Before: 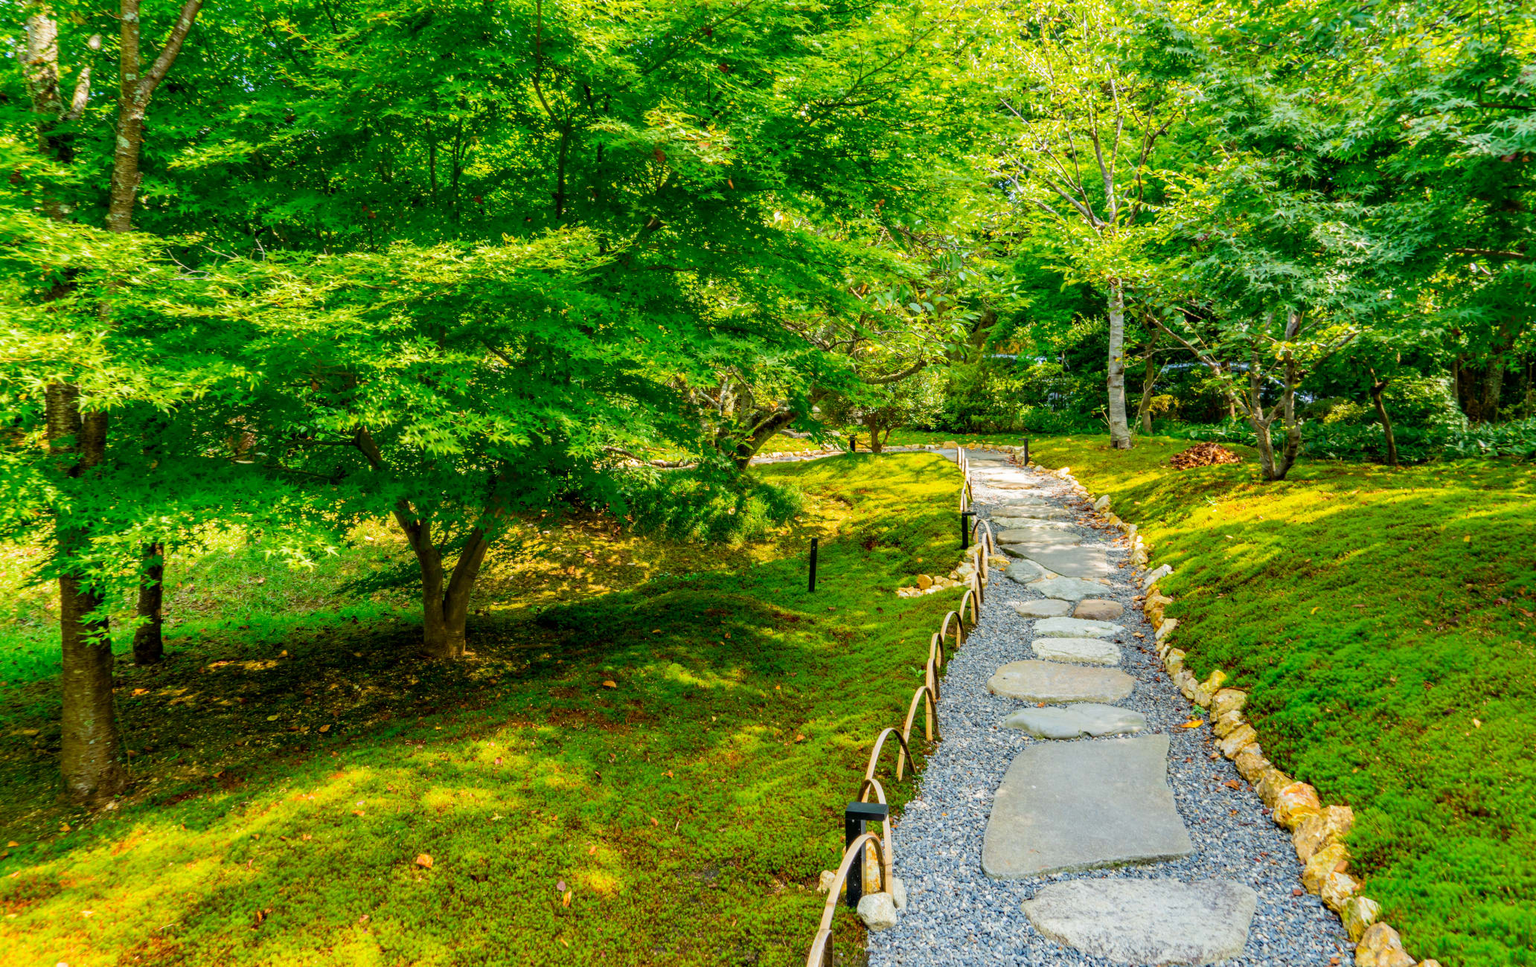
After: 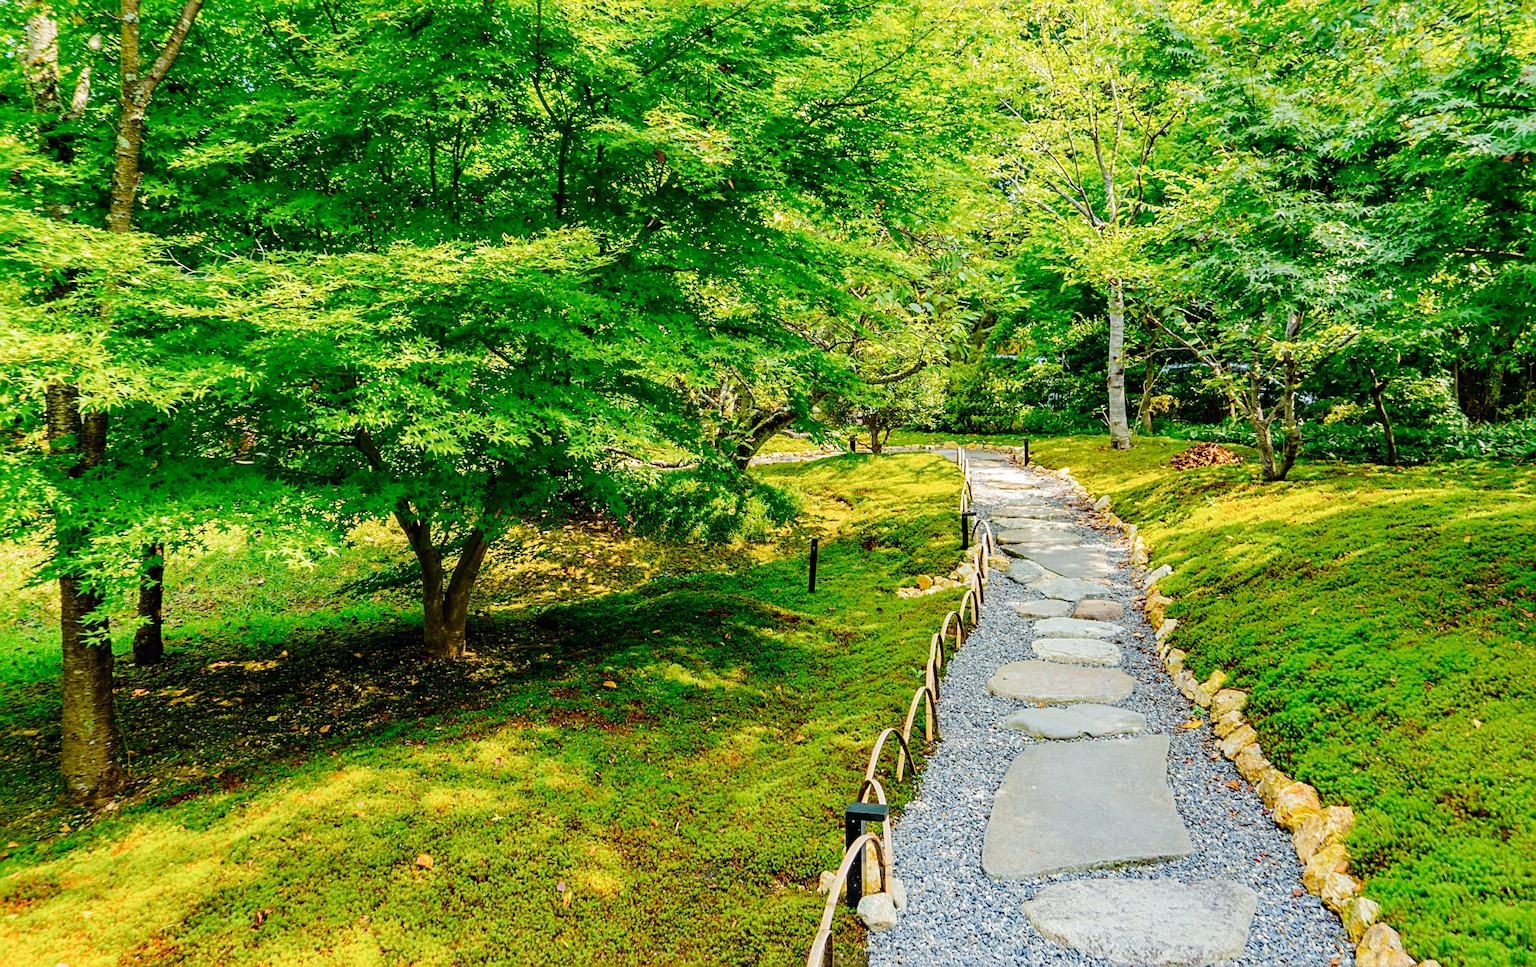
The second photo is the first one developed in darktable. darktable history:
tone curve: curves: ch0 [(0, 0) (0.003, 0.011) (0.011, 0.012) (0.025, 0.013) (0.044, 0.023) (0.069, 0.04) (0.1, 0.06) (0.136, 0.094) (0.177, 0.145) (0.224, 0.213) (0.277, 0.301) (0.335, 0.389) (0.399, 0.473) (0.468, 0.554) (0.543, 0.627) (0.623, 0.694) (0.709, 0.763) (0.801, 0.83) (0.898, 0.906) (1, 1)], preserve colors none
sharpen: on, module defaults
